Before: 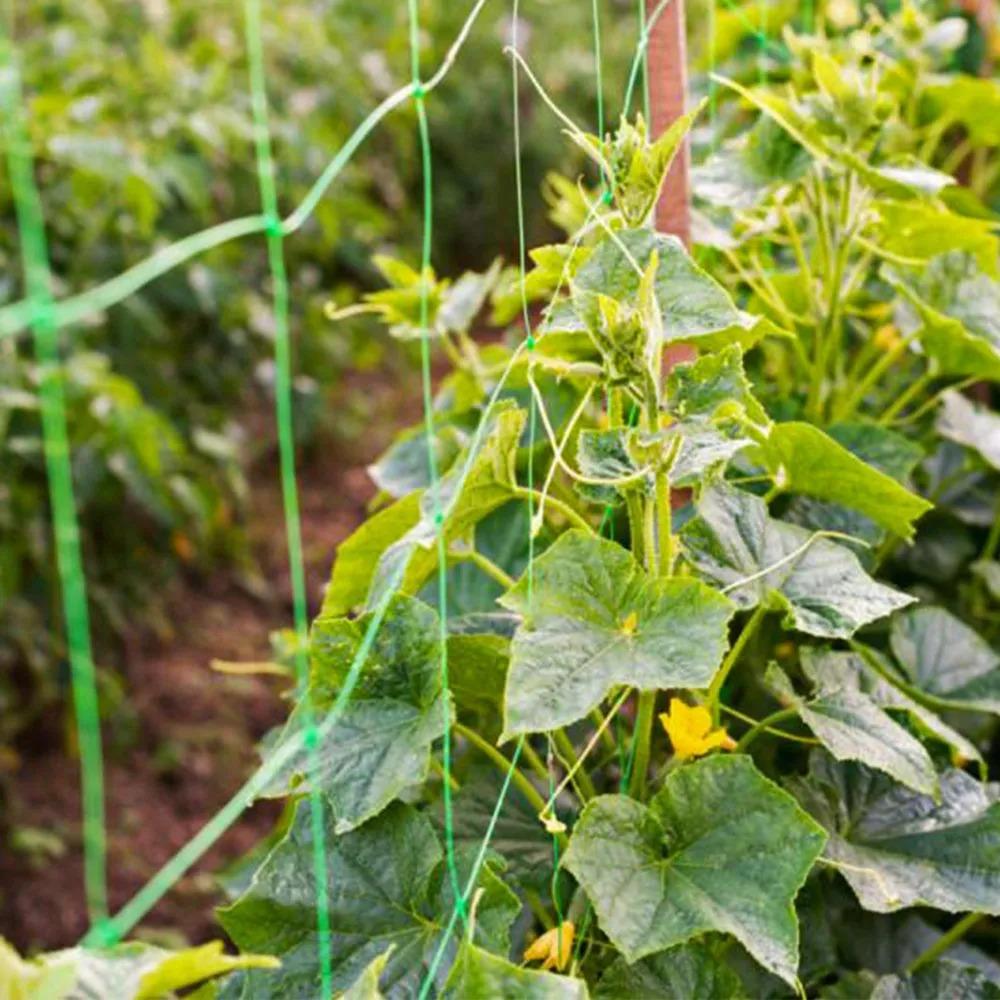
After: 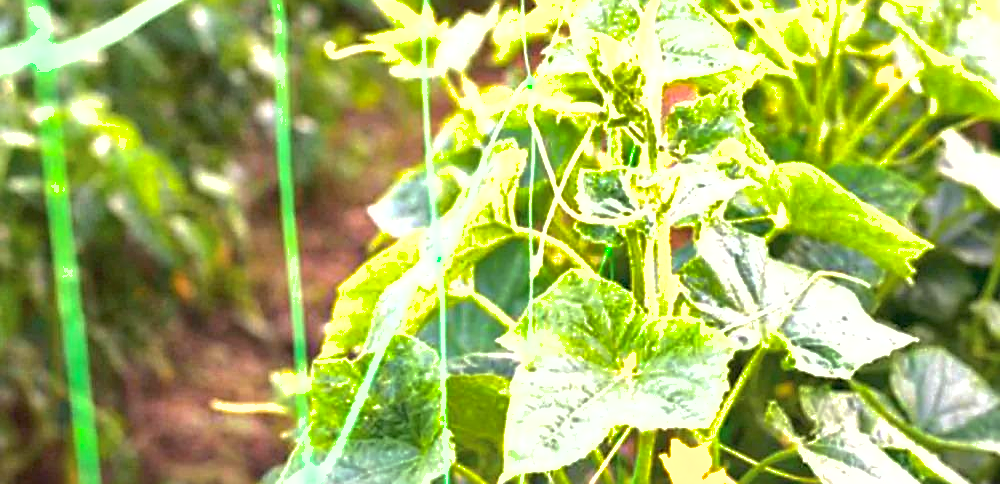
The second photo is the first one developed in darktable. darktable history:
crop and rotate: top 26.056%, bottom 25.543%
contrast brightness saturation: saturation -0.05
exposure: black level correction 0, exposure 1.2 EV, compensate highlight preservation false
sharpen: on, module defaults
shadows and highlights: on, module defaults
